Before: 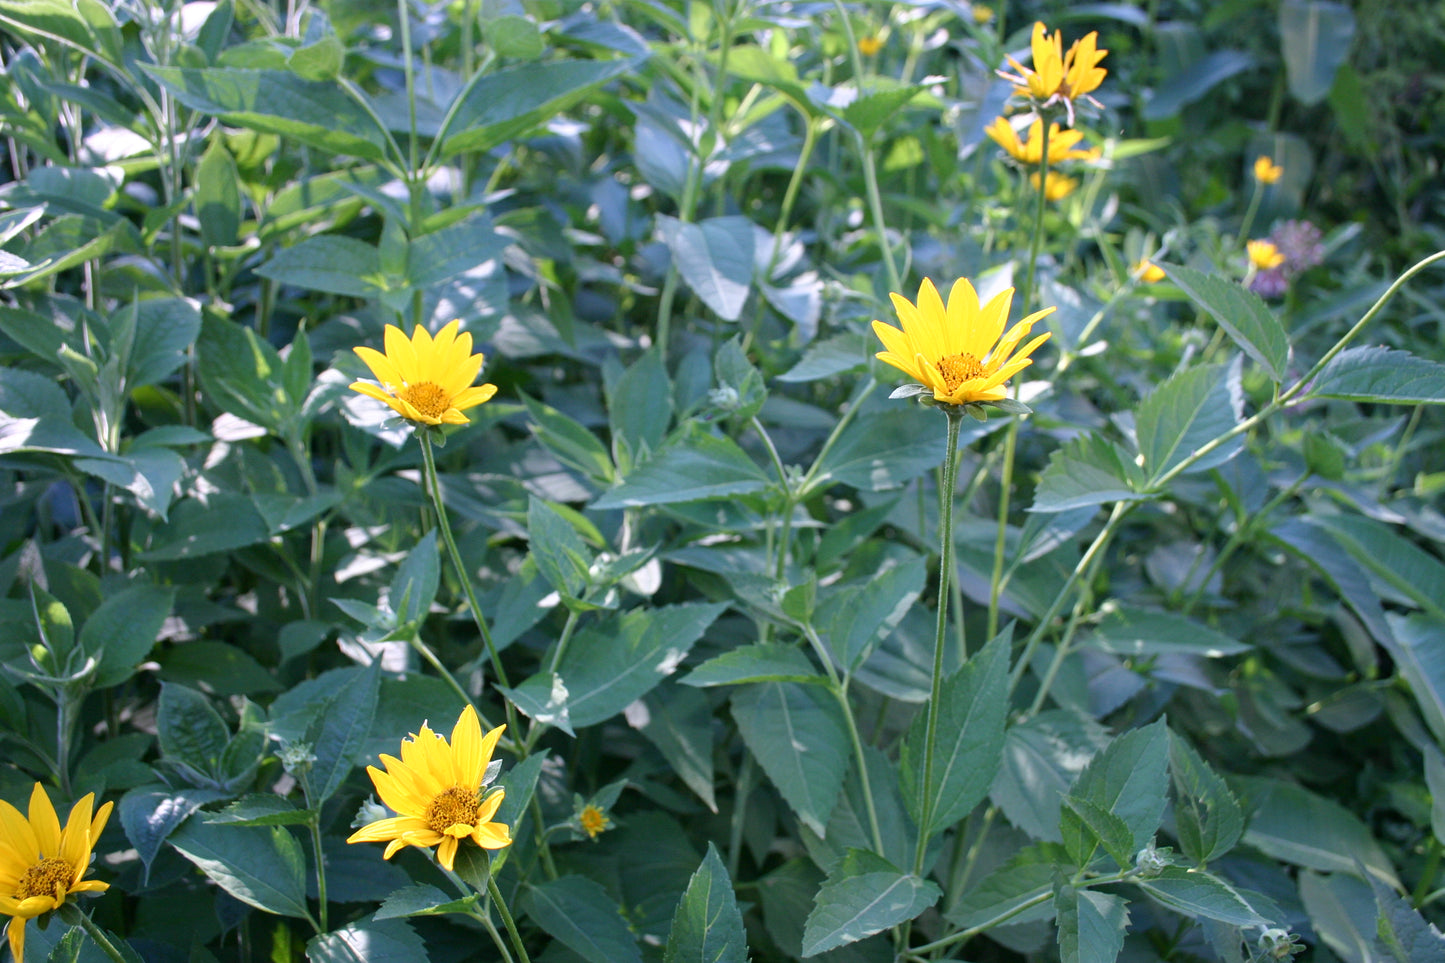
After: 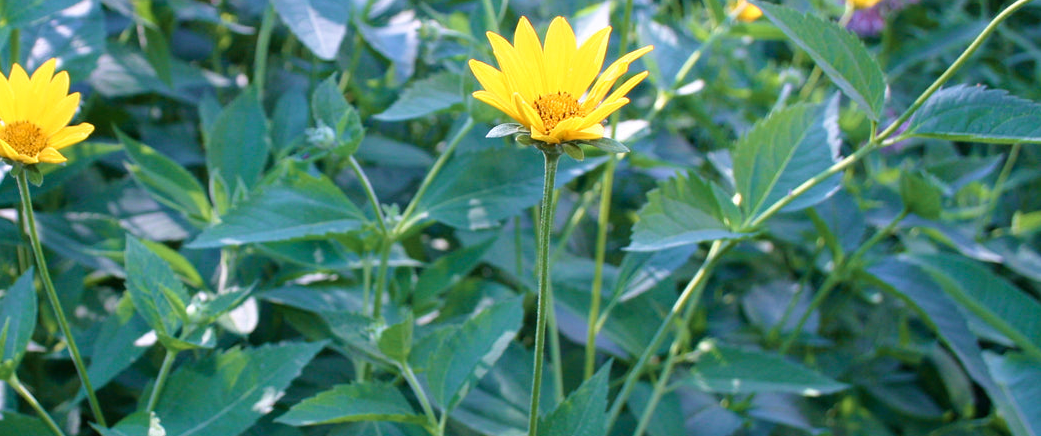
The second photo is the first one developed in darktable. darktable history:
crop and rotate: left 27.922%, top 27.144%, bottom 27.529%
velvia: strength 44.69%
